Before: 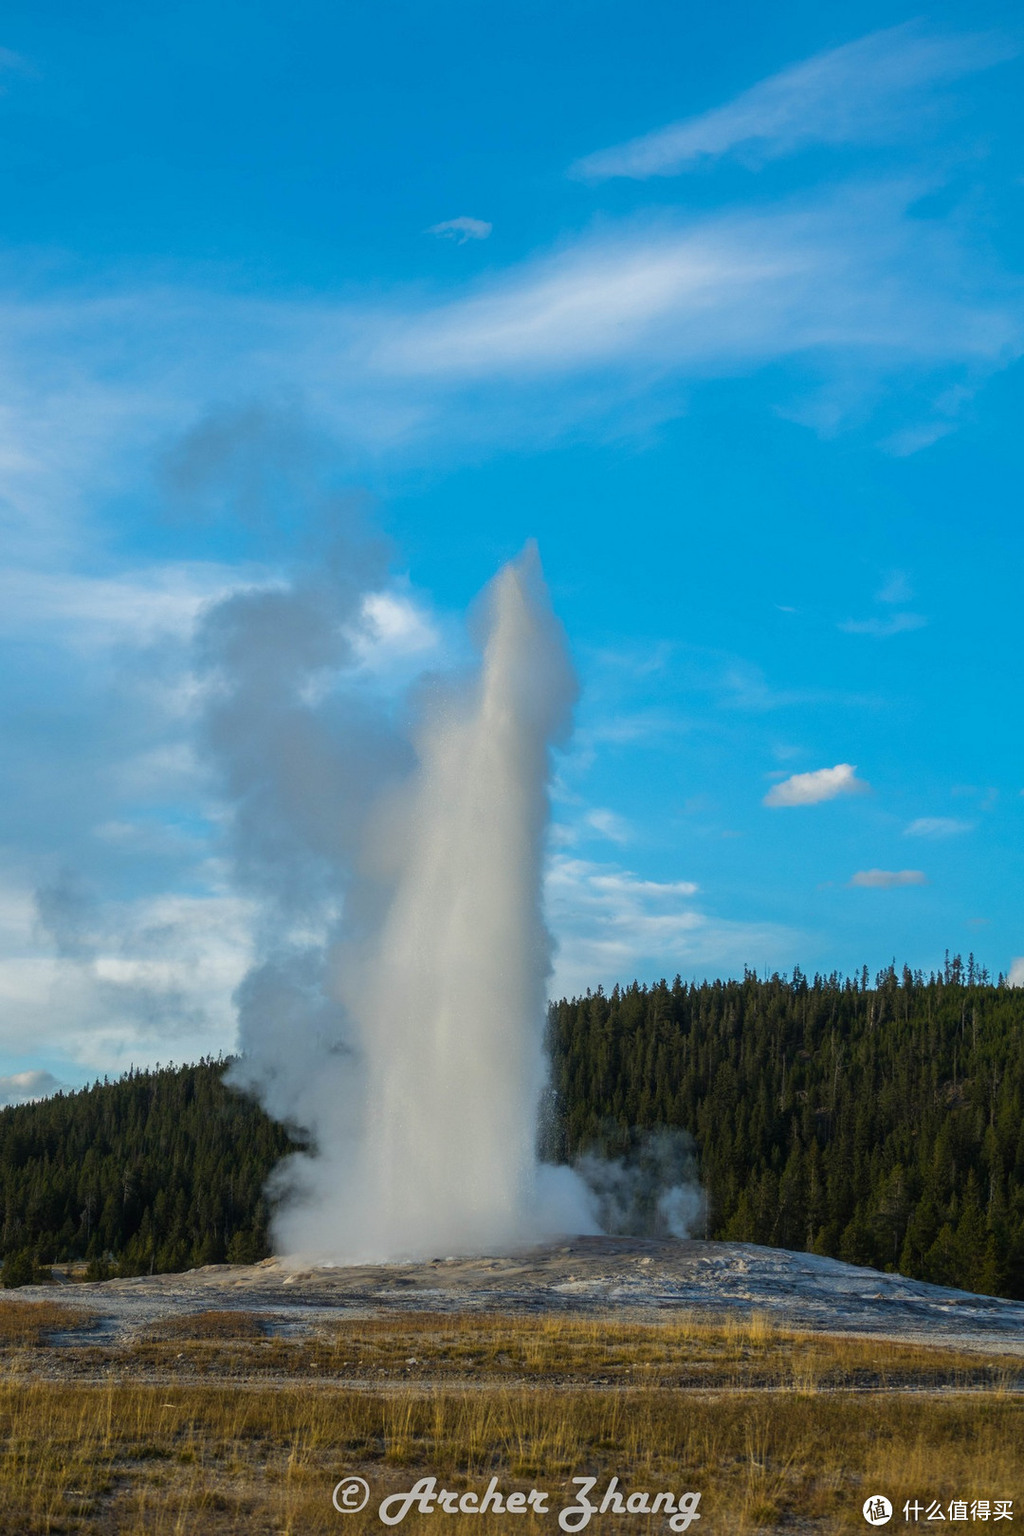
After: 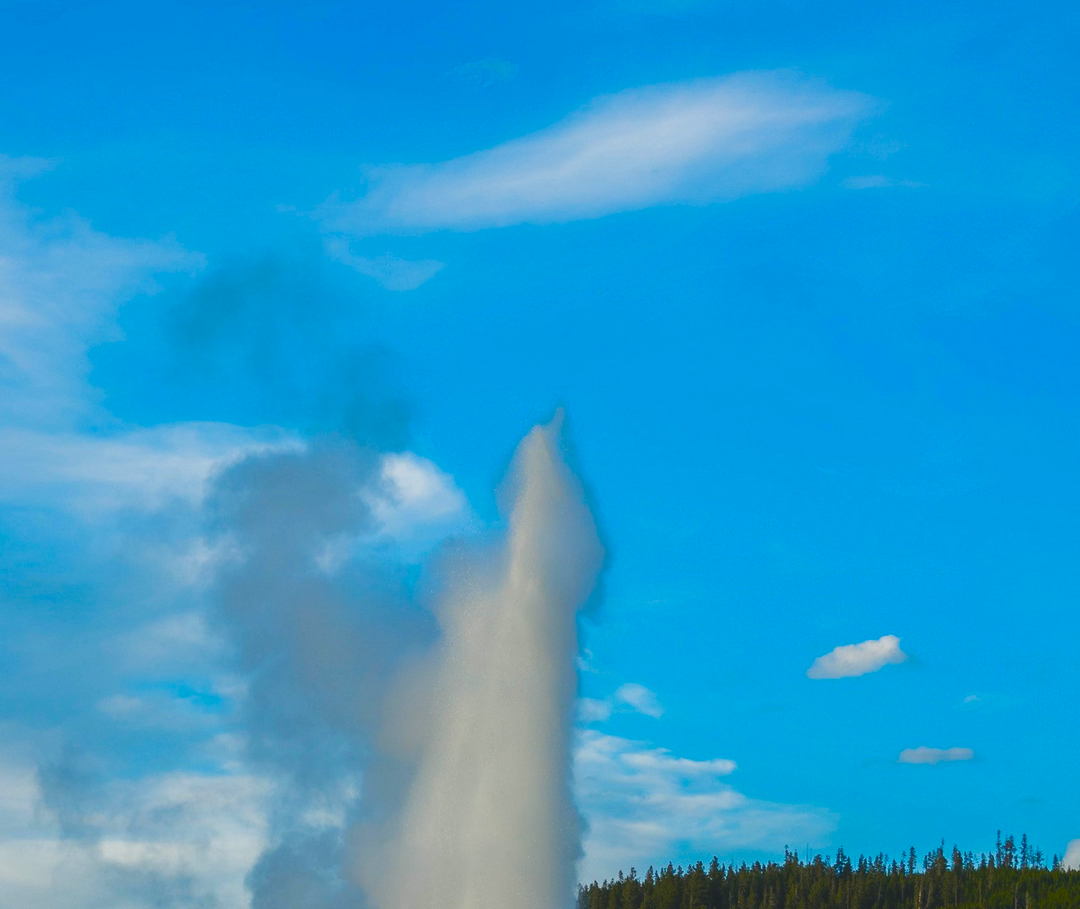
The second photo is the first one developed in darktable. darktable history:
exposure: black level correction -0.014, exposure -0.193 EV, compensate highlight preservation false
crop and rotate: top 10.605%, bottom 33.274%
color balance rgb: linear chroma grading › global chroma 18.9%, perceptual saturation grading › global saturation 20%, perceptual saturation grading › highlights -25%, perceptual saturation grading › shadows 50%, global vibrance 18.93%
